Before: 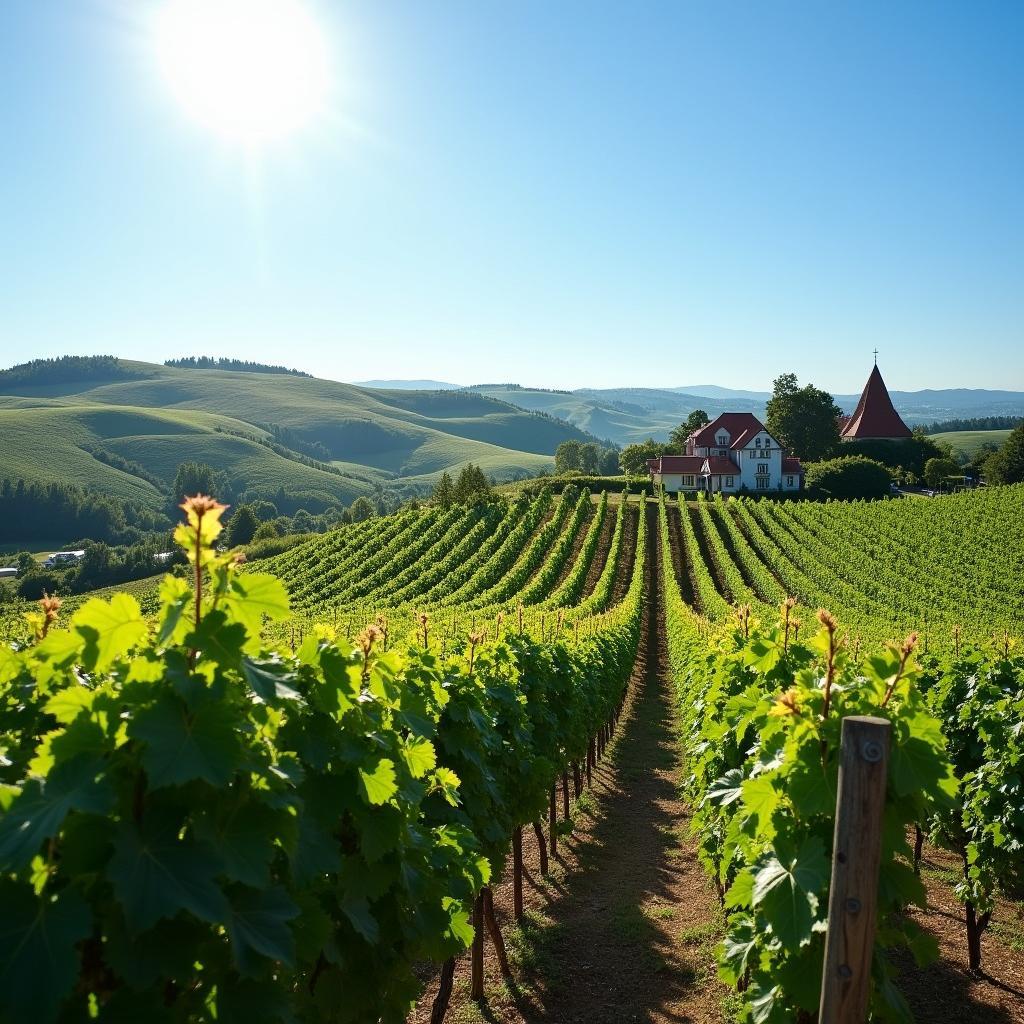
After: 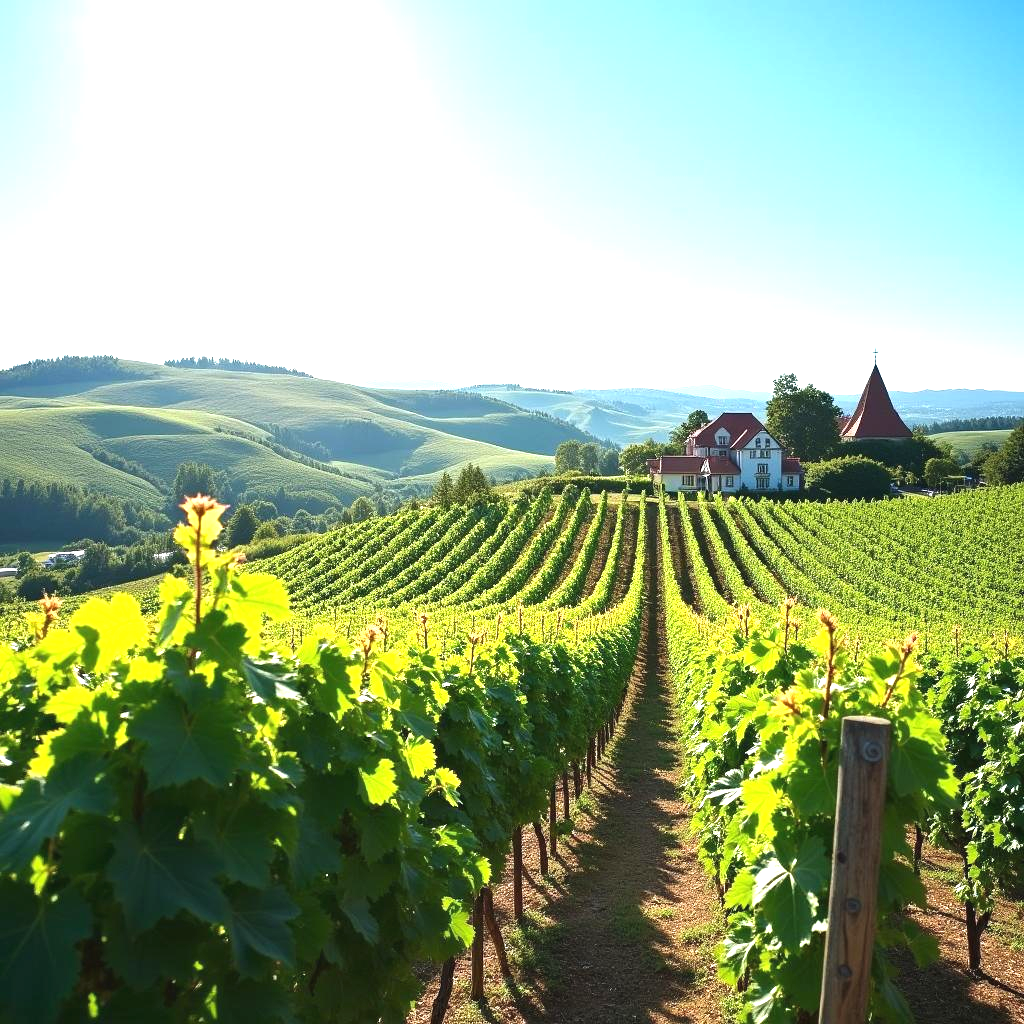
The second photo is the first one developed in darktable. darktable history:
exposure: black level correction -0.002, exposure 1.109 EV, compensate highlight preservation false
